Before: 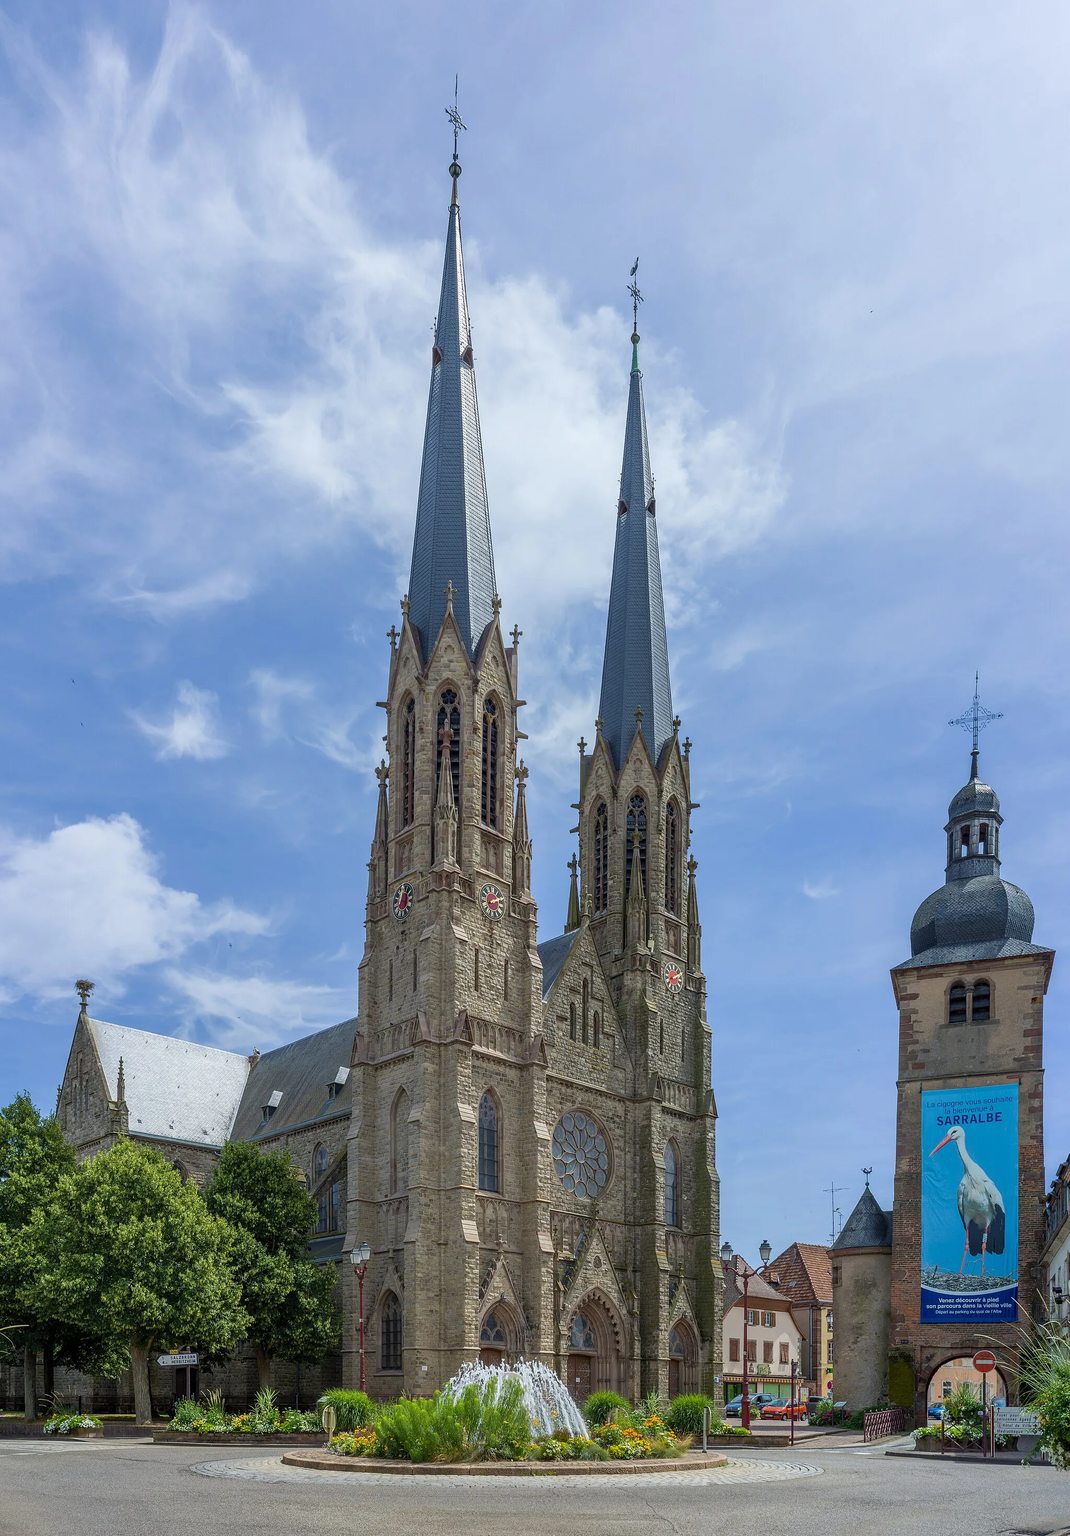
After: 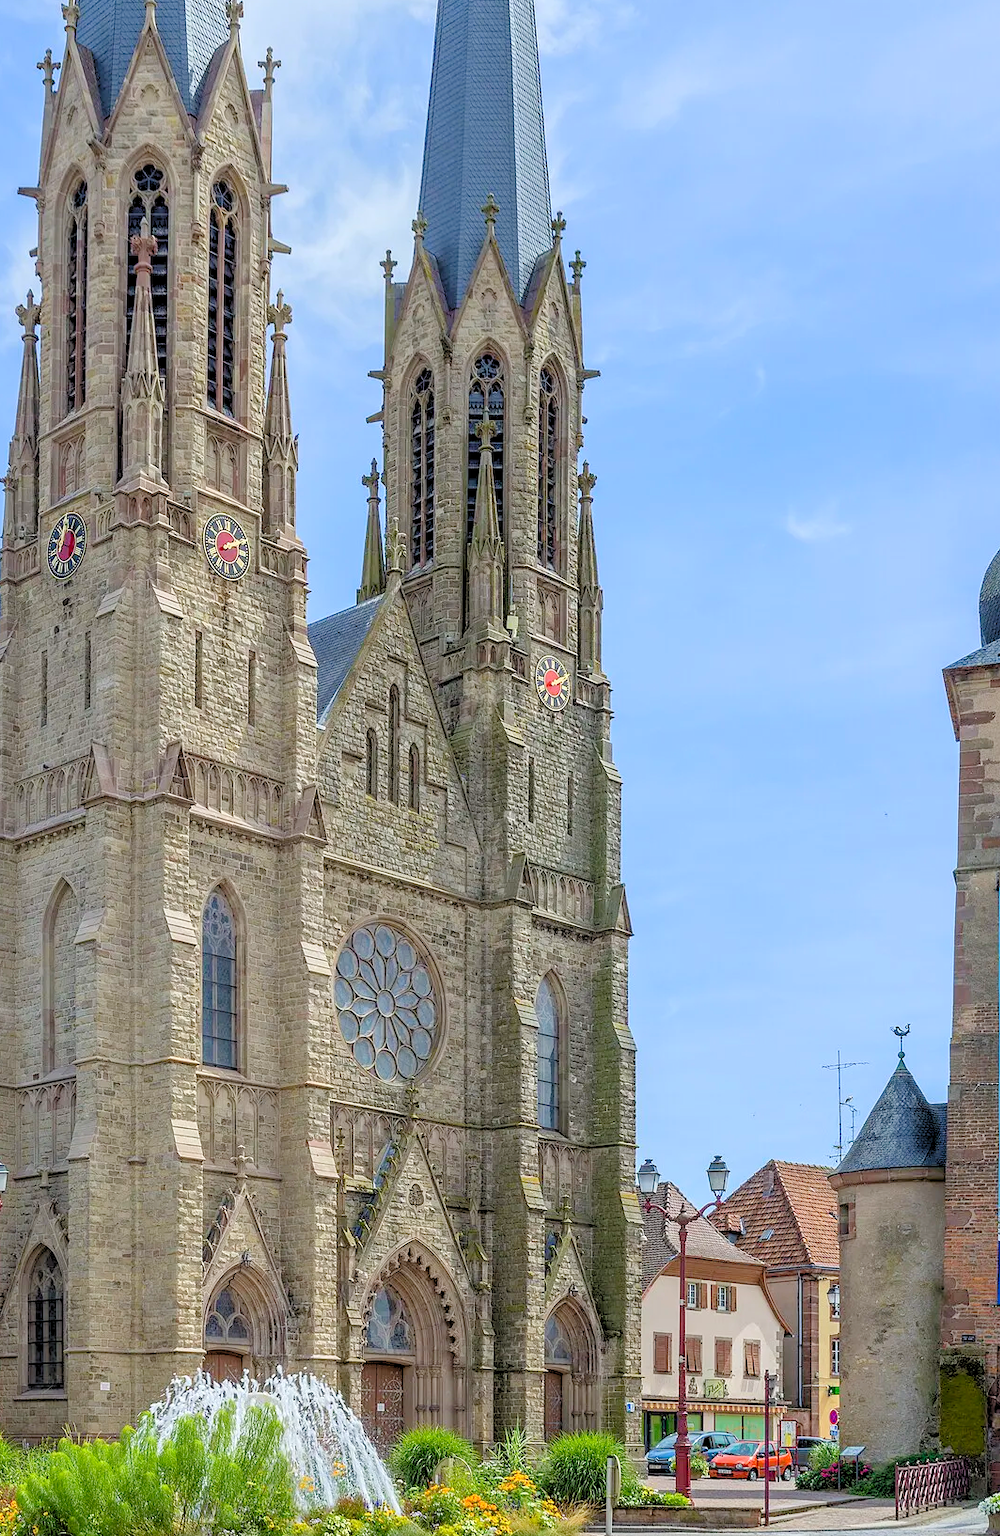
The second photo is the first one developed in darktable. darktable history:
crop: left 34.248%, top 38.962%, right 13.784%, bottom 5.467%
levels: levels [0.072, 0.414, 0.976]
